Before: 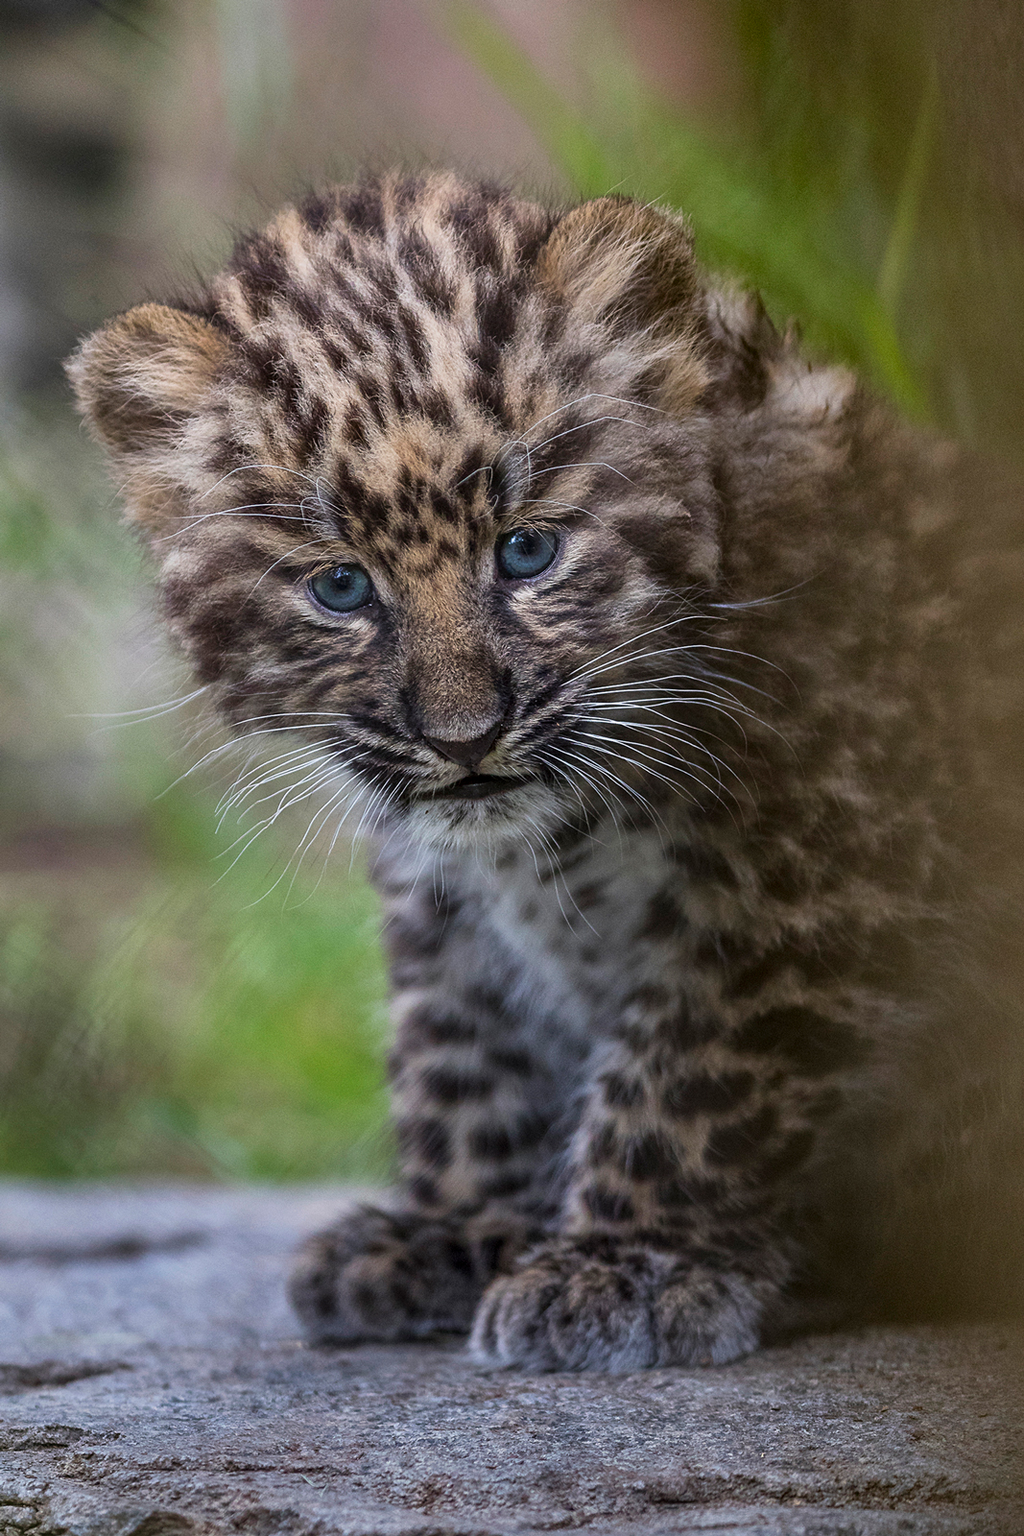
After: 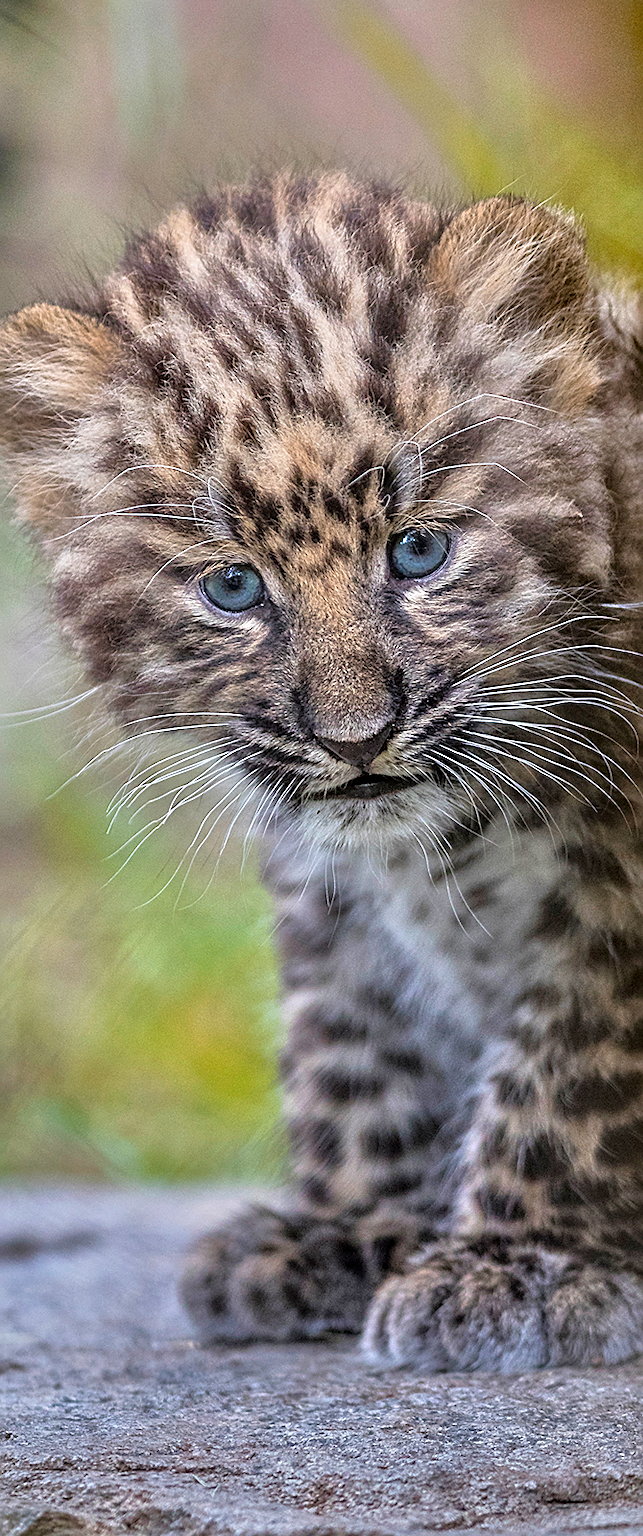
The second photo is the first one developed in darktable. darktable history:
sharpen: on, module defaults
color zones: curves: ch2 [(0, 0.5) (0.143, 0.5) (0.286, 0.416) (0.429, 0.5) (0.571, 0.5) (0.714, 0.5) (0.857, 0.5) (1, 0.5)]
crop: left 10.644%, right 26.528%
tone equalizer: -7 EV 0.15 EV, -6 EV 0.6 EV, -5 EV 1.15 EV, -4 EV 1.33 EV, -3 EV 1.15 EV, -2 EV 0.6 EV, -1 EV 0.15 EV, mask exposure compensation -0.5 EV
